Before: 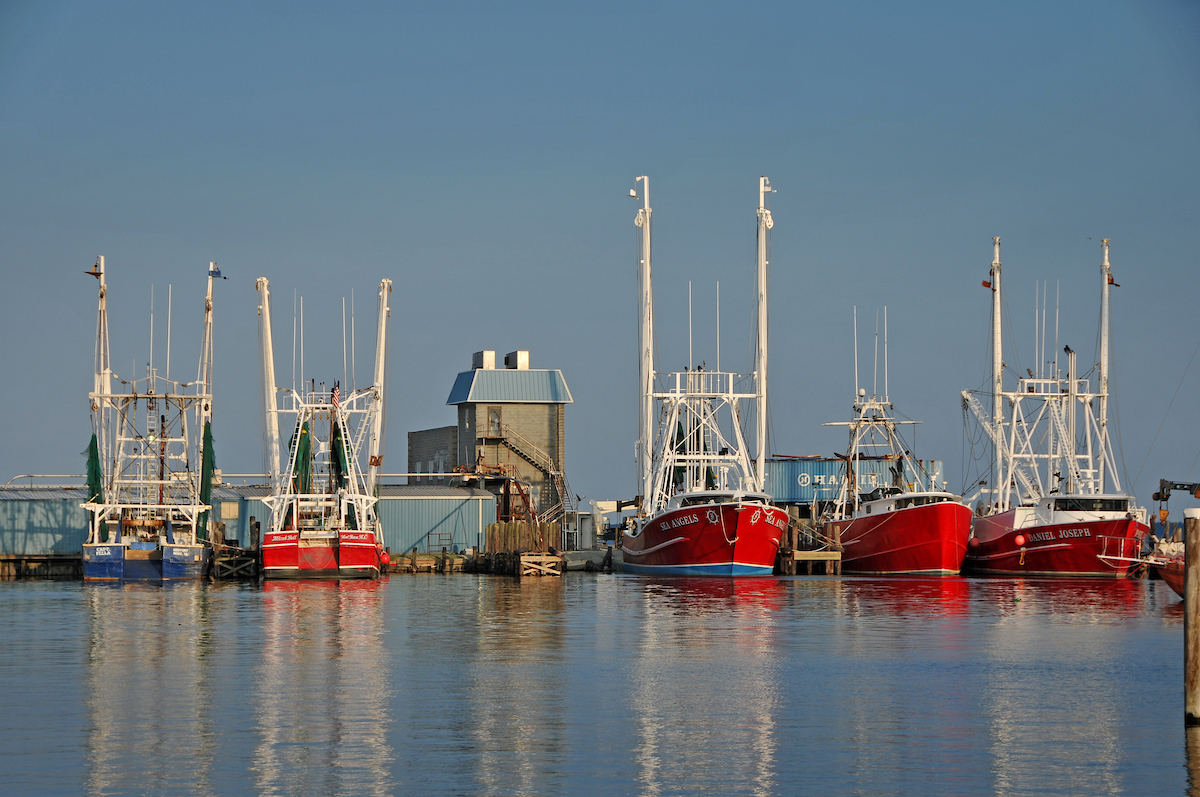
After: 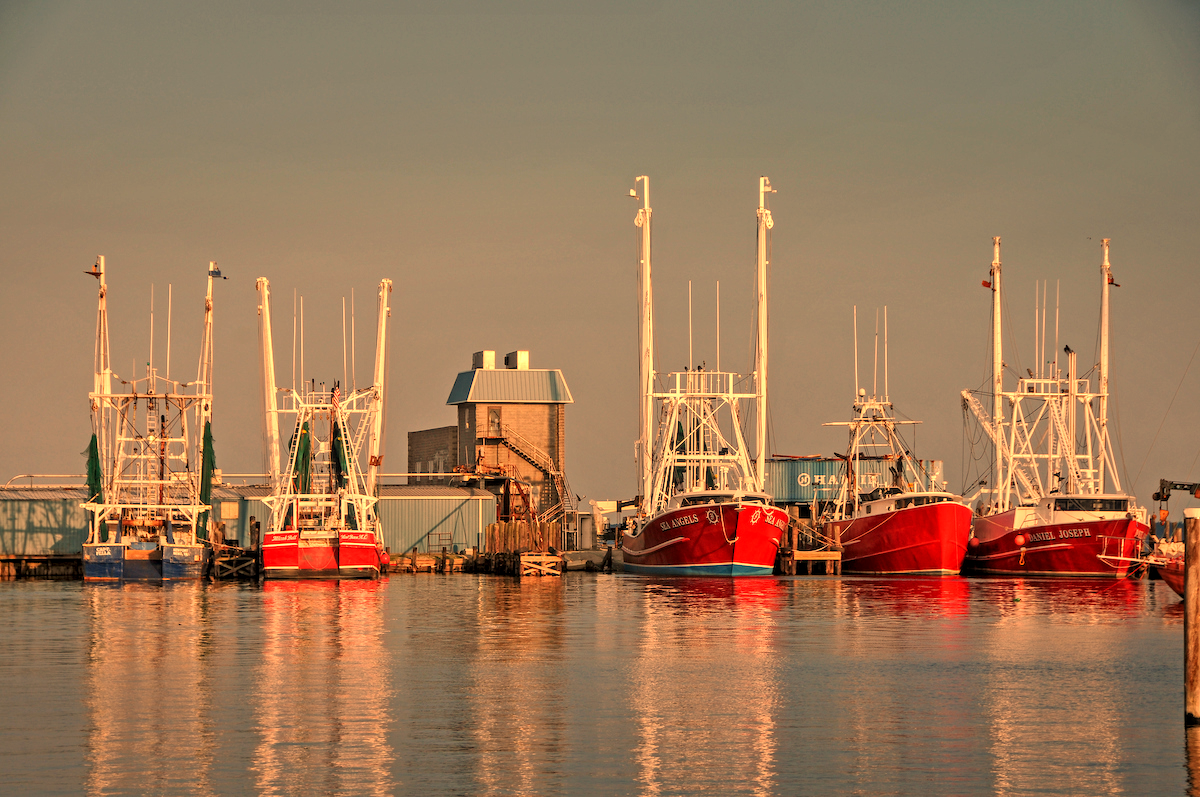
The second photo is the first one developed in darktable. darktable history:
white balance: red 1.467, blue 0.684
local contrast: on, module defaults
